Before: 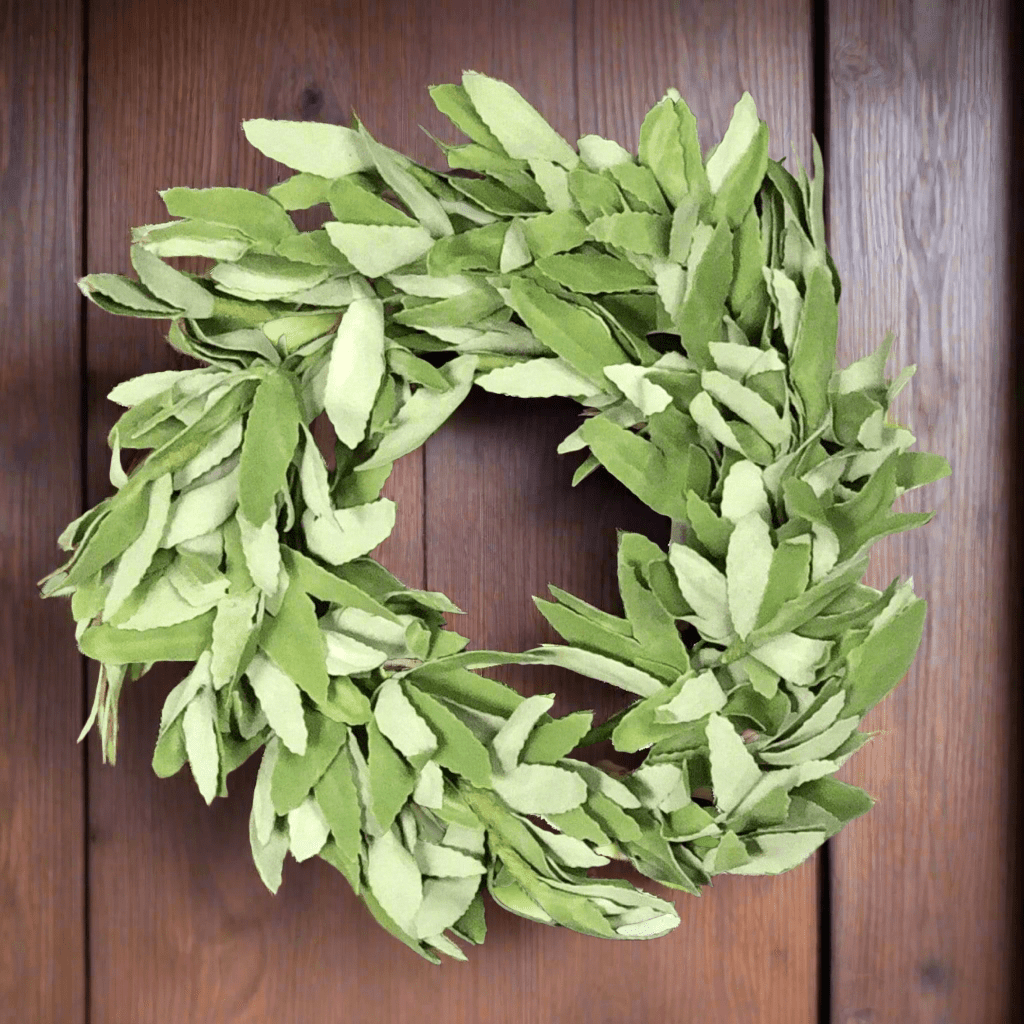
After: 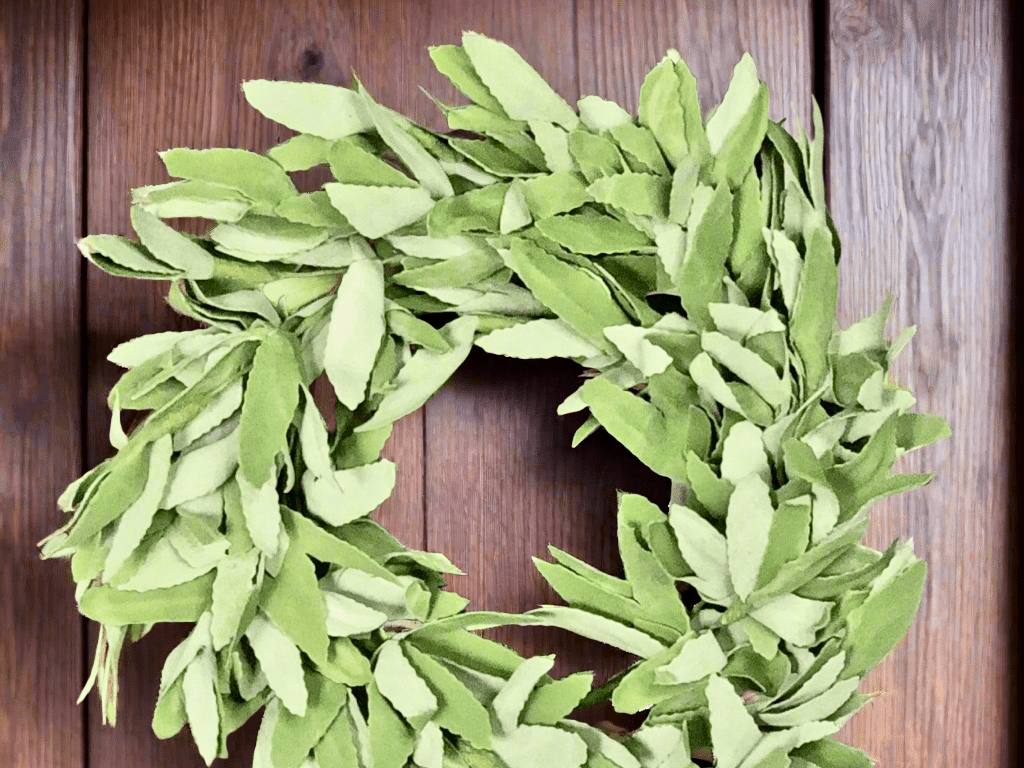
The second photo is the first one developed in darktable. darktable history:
contrast brightness saturation: contrast 0.28
crop: top 3.857%, bottom 21.132%
exposure: exposure -0.462 EV, compensate highlight preservation false
tone equalizer: -7 EV 0.15 EV, -6 EV 0.6 EV, -5 EV 1.15 EV, -4 EV 1.33 EV, -3 EV 1.15 EV, -2 EV 0.6 EV, -1 EV 0.15 EV, mask exposure compensation -0.5 EV
